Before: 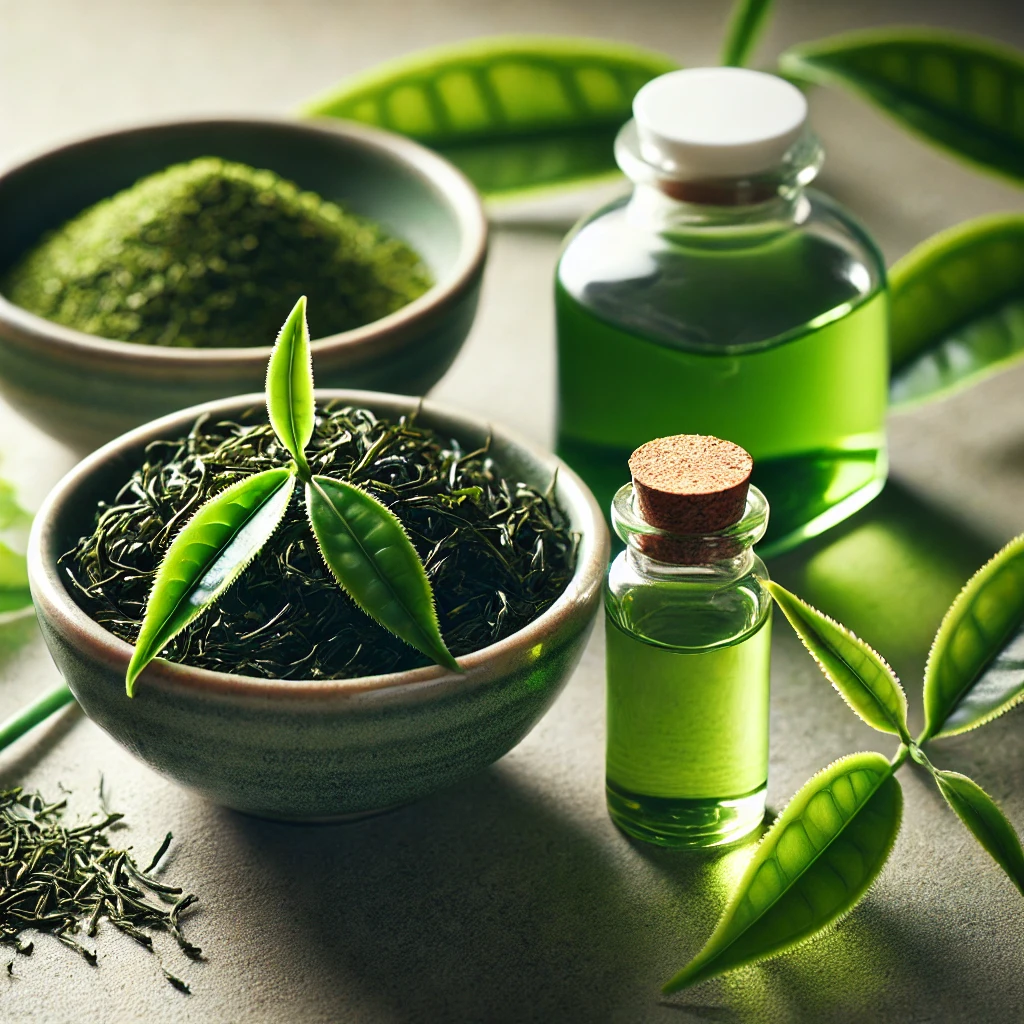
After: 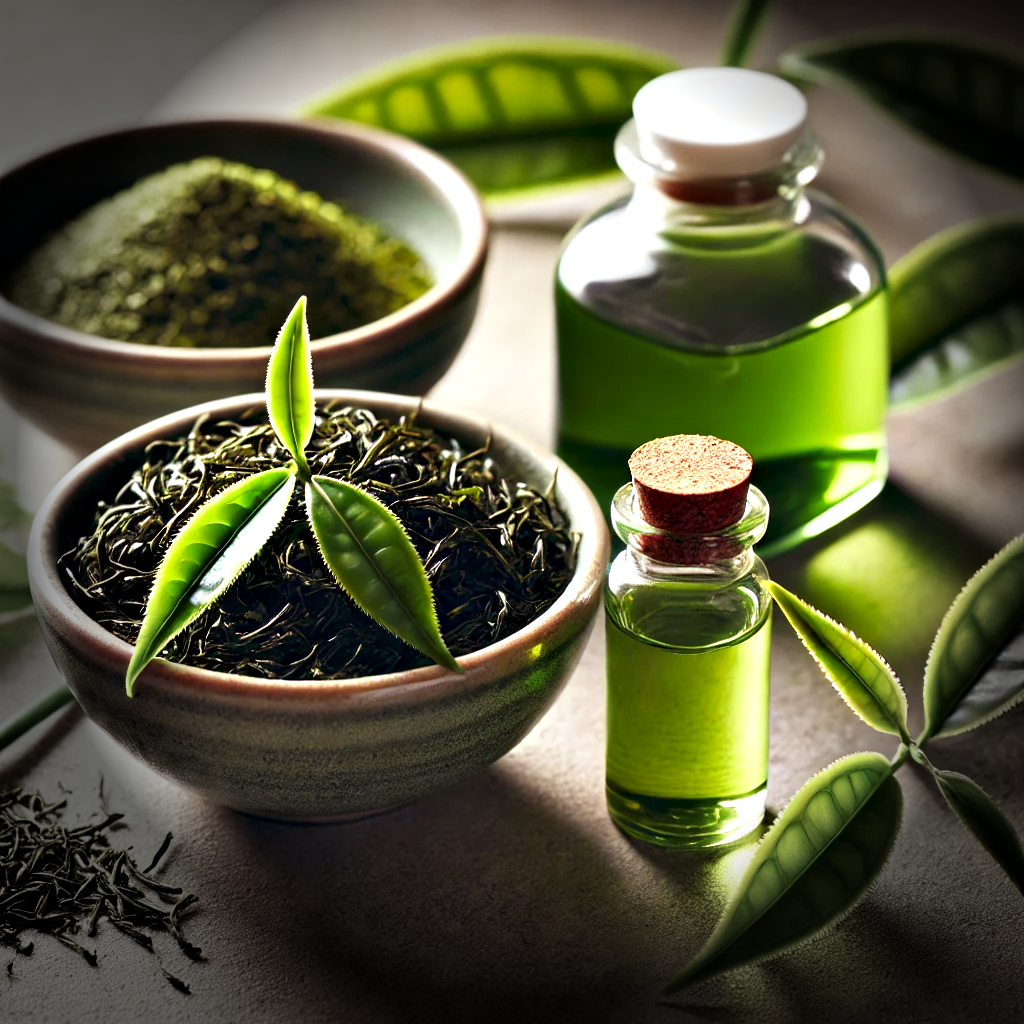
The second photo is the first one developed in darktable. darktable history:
vignetting: fall-off start 76.42%, fall-off radius 27.36%, brightness -0.872, center (0.037, -0.09), width/height ratio 0.971
contrast equalizer: octaves 7, y [[0.528, 0.548, 0.563, 0.562, 0.546, 0.526], [0.55 ×6], [0 ×6], [0 ×6], [0 ×6]]
rgb levels: mode RGB, independent channels, levels [[0, 0.474, 1], [0, 0.5, 1], [0, 0.5, 1]]
